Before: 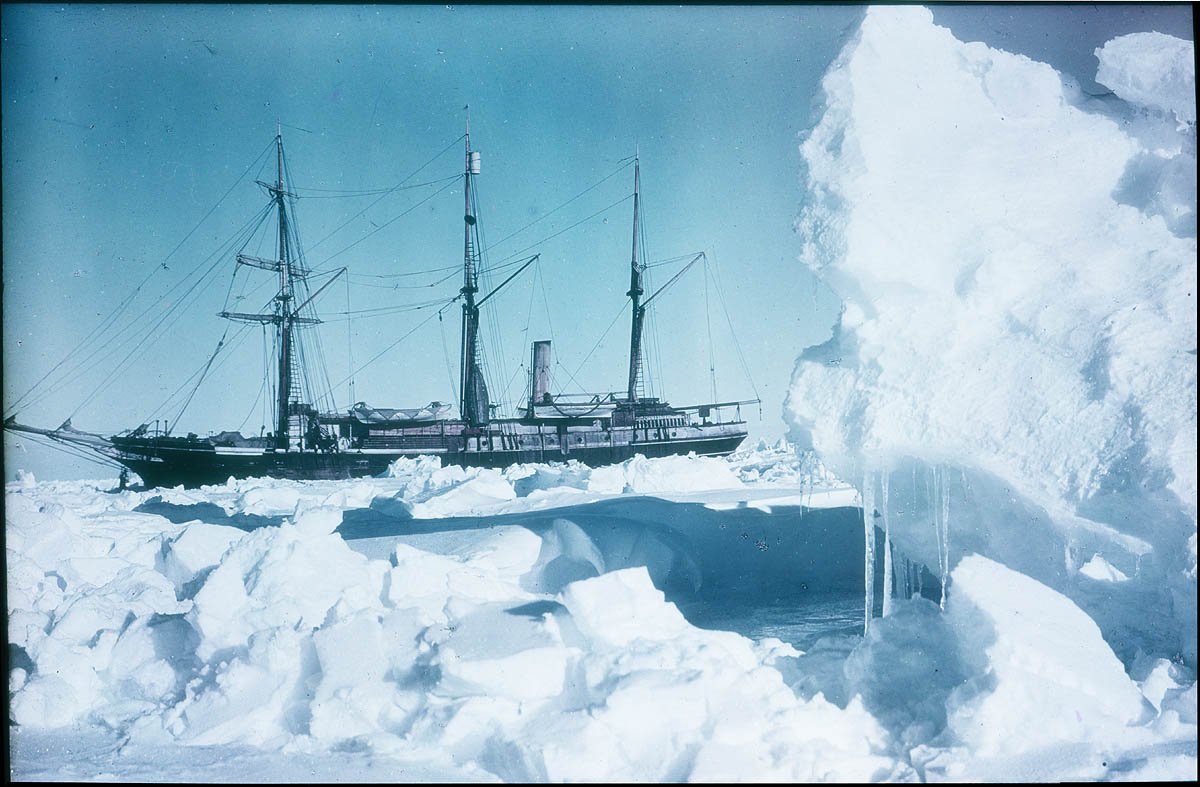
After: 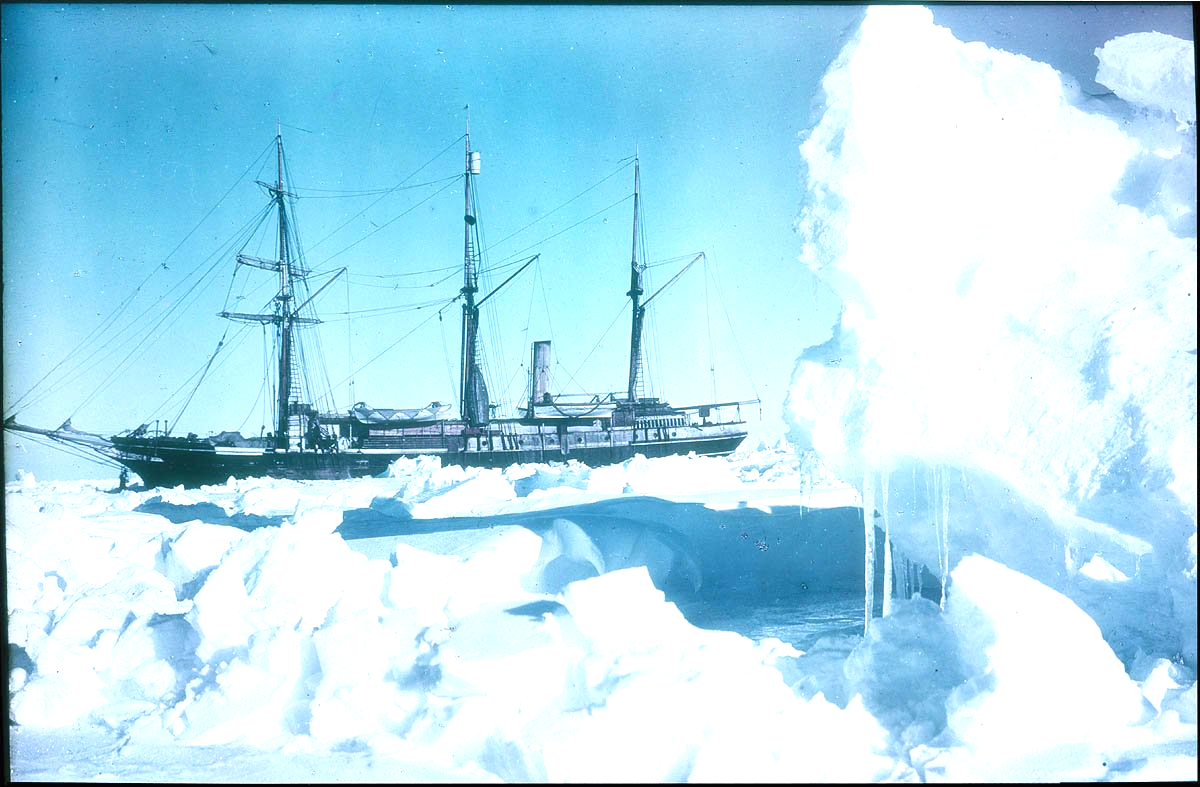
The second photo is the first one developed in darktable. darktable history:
exposure: black level correction 0, exposure 0.699 EV, compensate highlight preservation false
contrast brightness saturation: contrast 0.032, brightness 0.065, saturation 0.127
